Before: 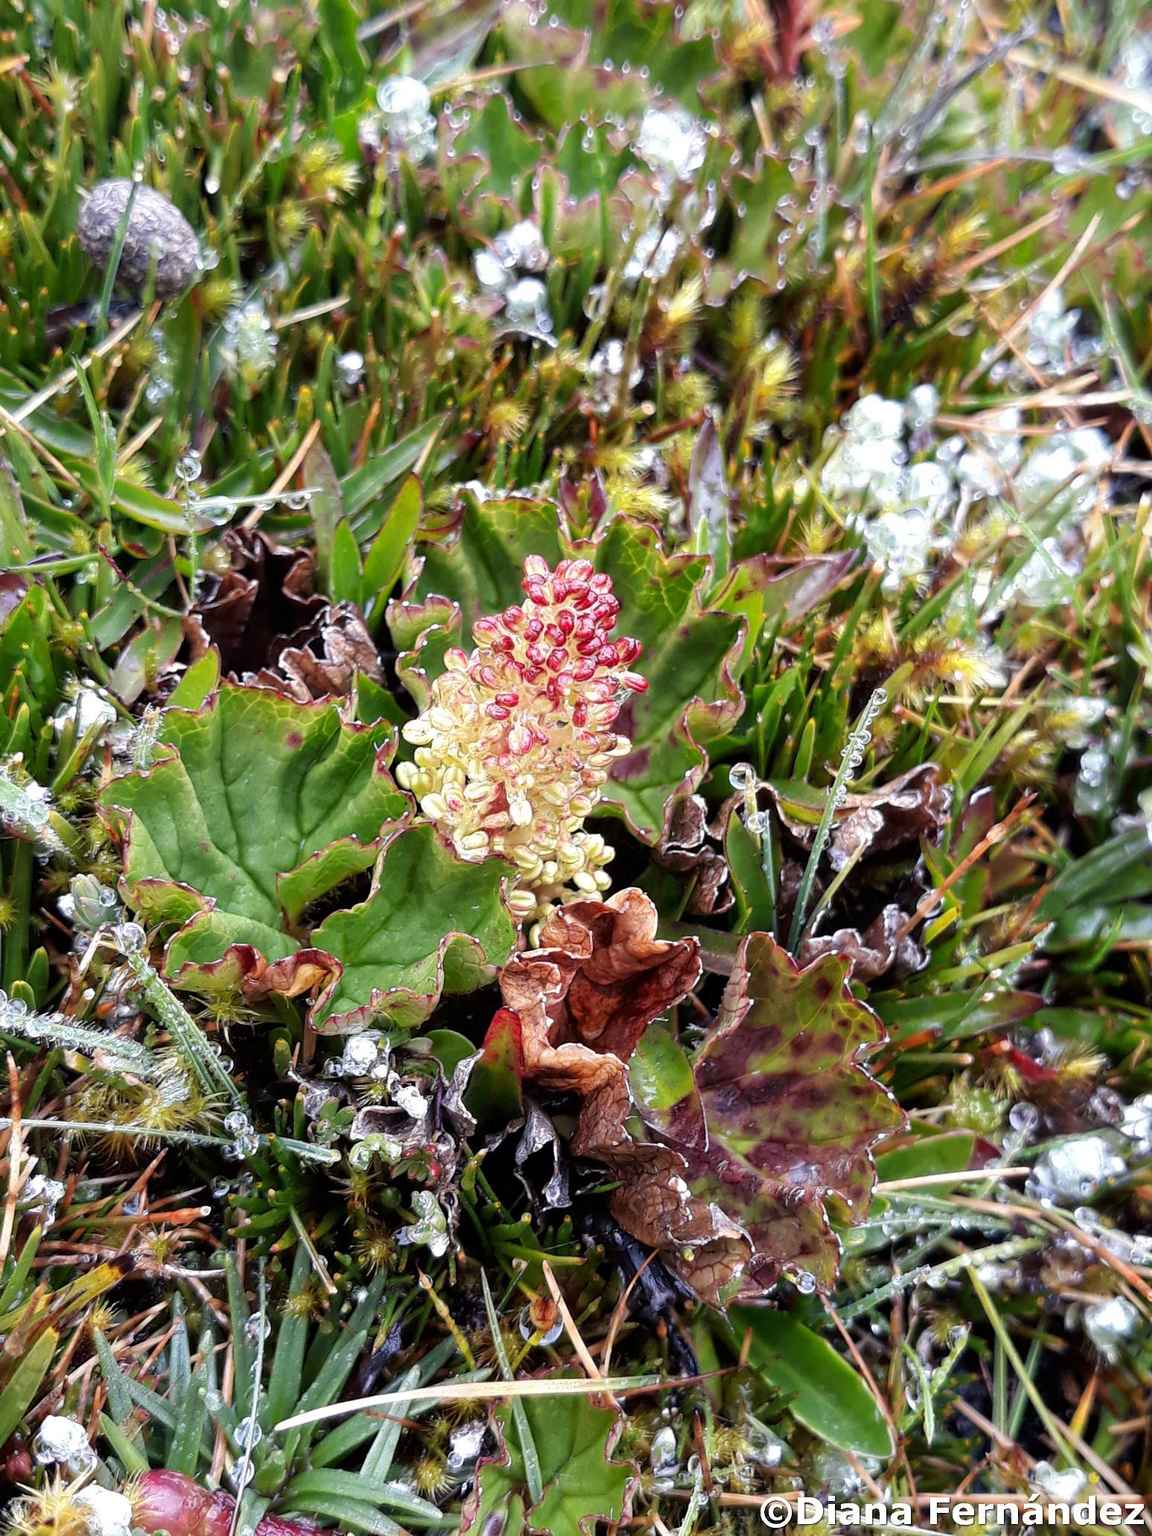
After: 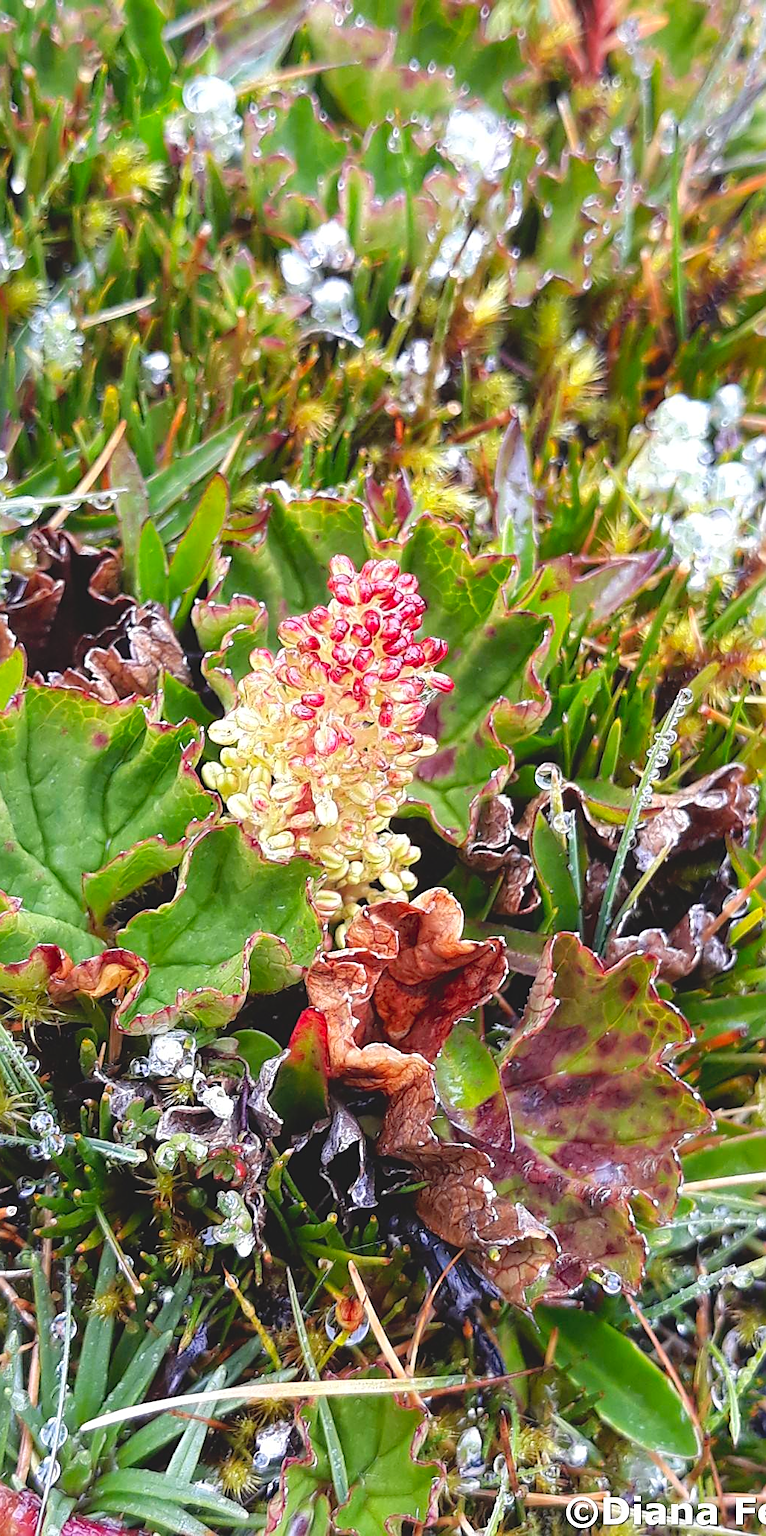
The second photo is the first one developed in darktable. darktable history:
sharpen: on, module defaults
lowpass: radius 0.1, contrast 0.85, saturation 1.1, unbound 0
crop: left 16.899%, right 16.556%
levels: levels [0, 0.435, 0.917]
